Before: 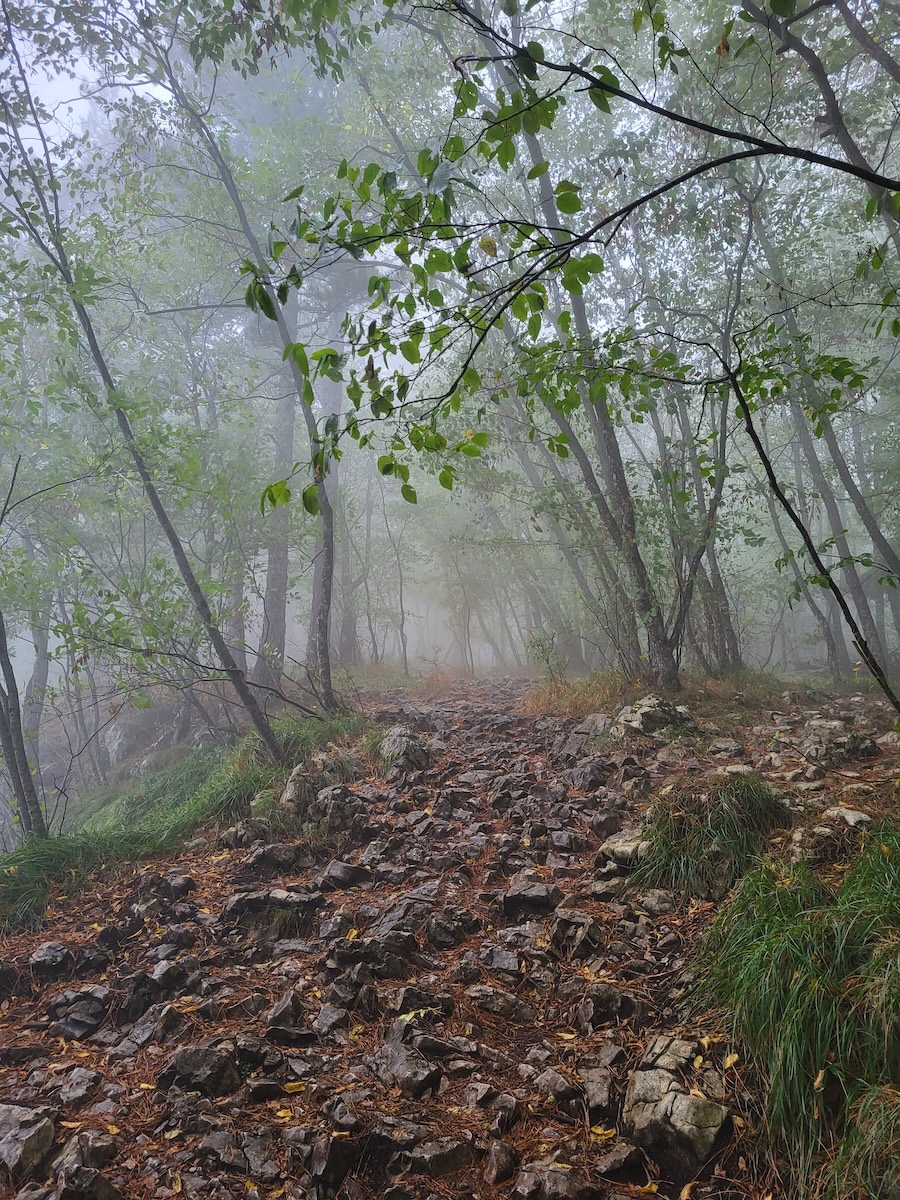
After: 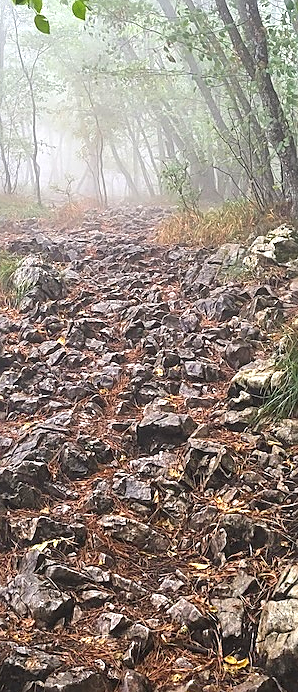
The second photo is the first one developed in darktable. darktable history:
crop: left 40.878%, top 39.176%, right 25.993%, bottom 3.081%
exposure: black level correction 0, exposure 1.2 EV, compensate exposure bias true, compensate highlight preservation false
sharpen: on, module defaults
